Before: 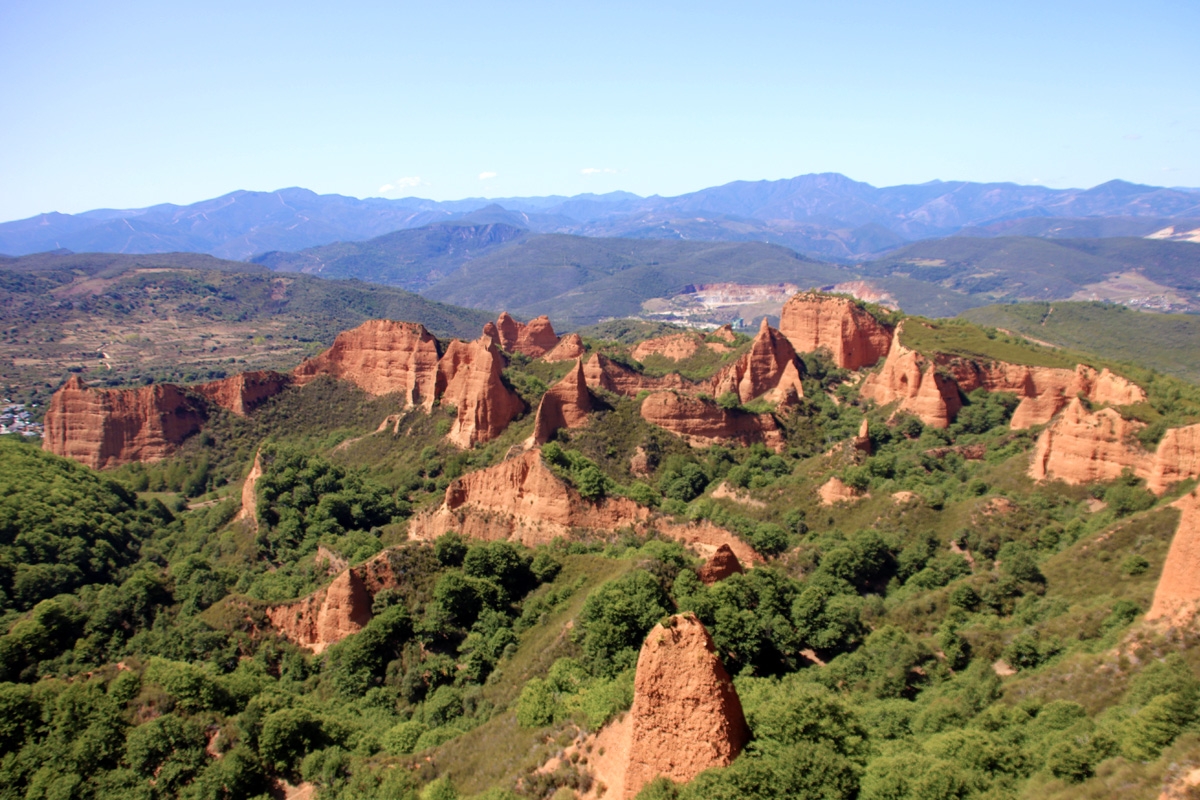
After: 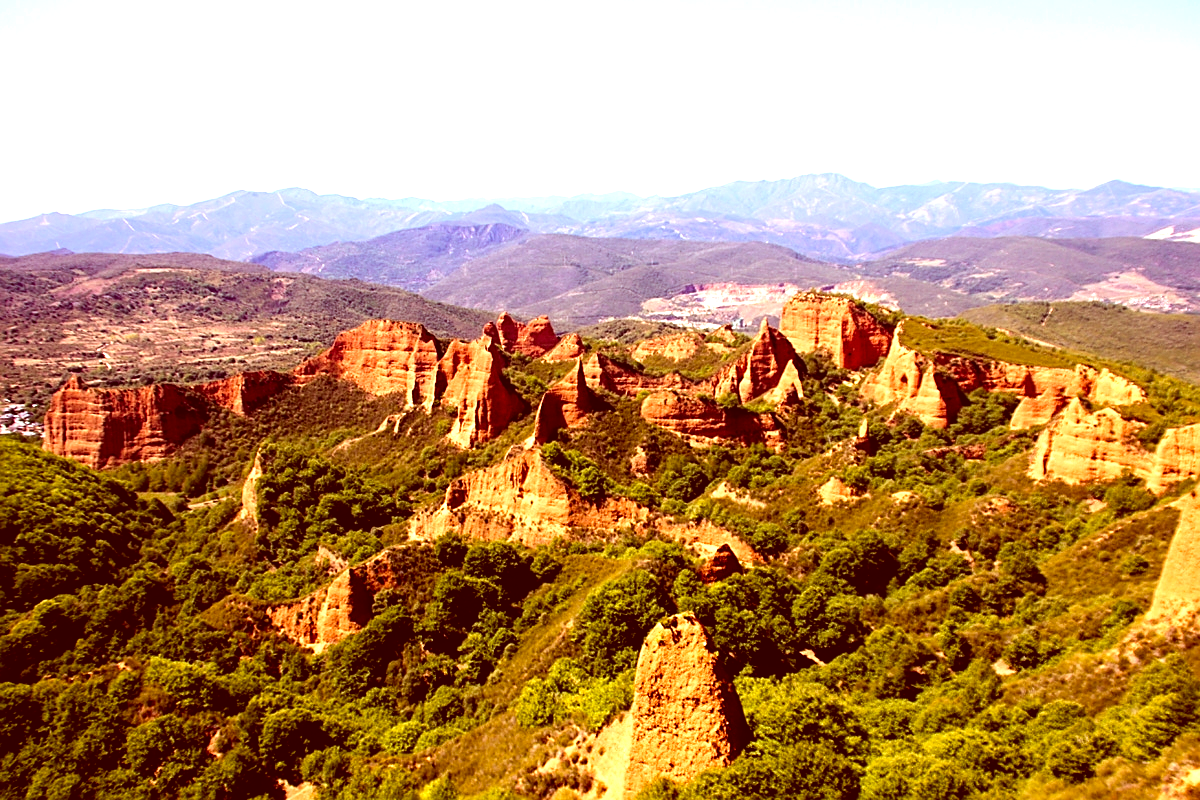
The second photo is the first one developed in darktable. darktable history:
color balance rgb: highlights gain › luminance 6.033%, highlights gain › chroma 2.601%, highlights gain › hue 87.41°, linear chroma grading › global chroma 14.908%, perceptual saturation grading › global saturation 33.557%
local contrast: highlights 107%, shadows 98%, detail 119%, midtone range 0.2
tone equalizer: -8 EV -1.07 EV, -7 EV -0.983 EV, -6 EV -0.867 EV, -5 EV -0.539 EV, -3 EV 0.579 EV, -2 EV 0.885 EV, -1 EV 0.985 EV, +0 EV 1.08 EV, edges refinement/feathering 500, mask exposure compensation -1.57 EV, preserve details no
sharpen: on, module defaults
color correction: highlights a* 9.11, highlights b* 8.61, shadows a* 39.77, shadows b* 39.79, saturation 0.81
